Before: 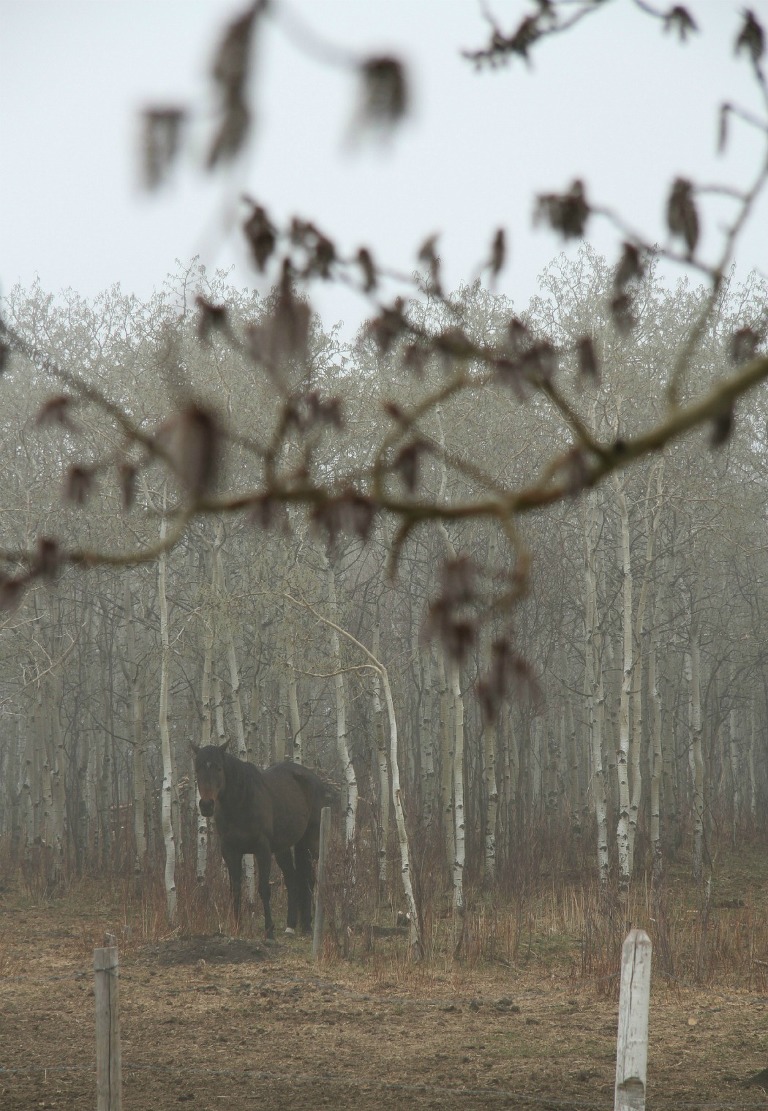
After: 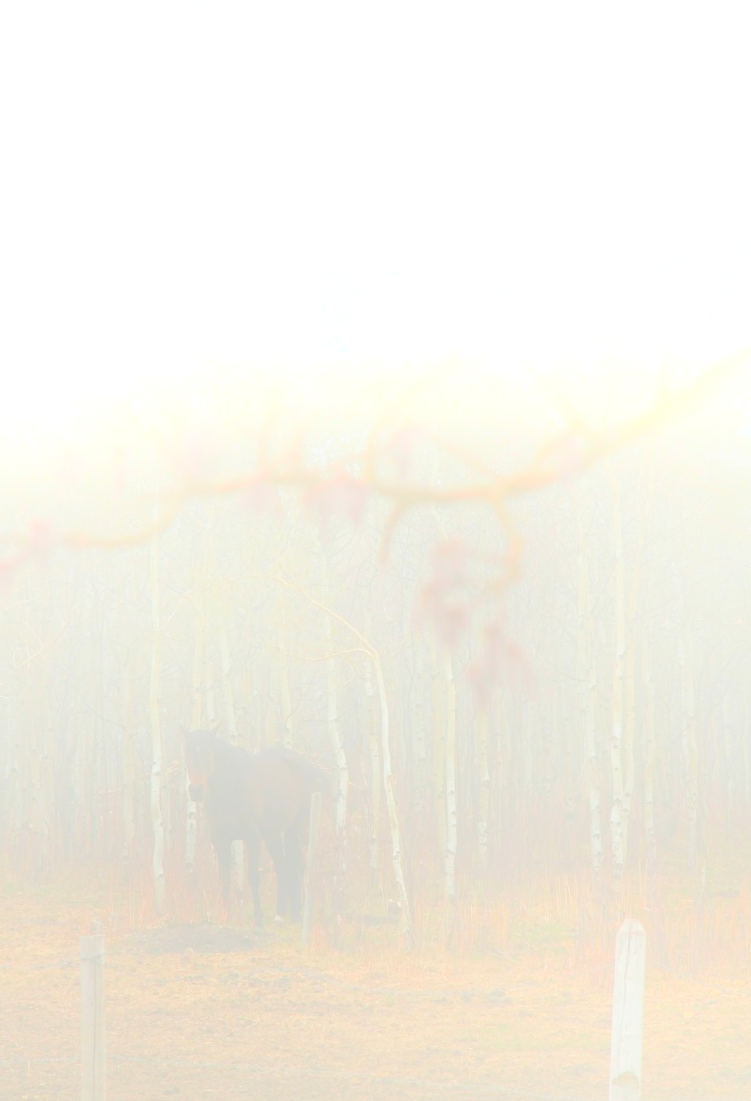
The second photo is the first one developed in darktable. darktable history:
bloom: size 25%, threshold 5%, strength 90%
rotate and perspective: rotation 0.226°, lens shift (vertical) -0.042, crop left 0.023, crop right 0.982, crop top 0.006, crop bottom 0.994
